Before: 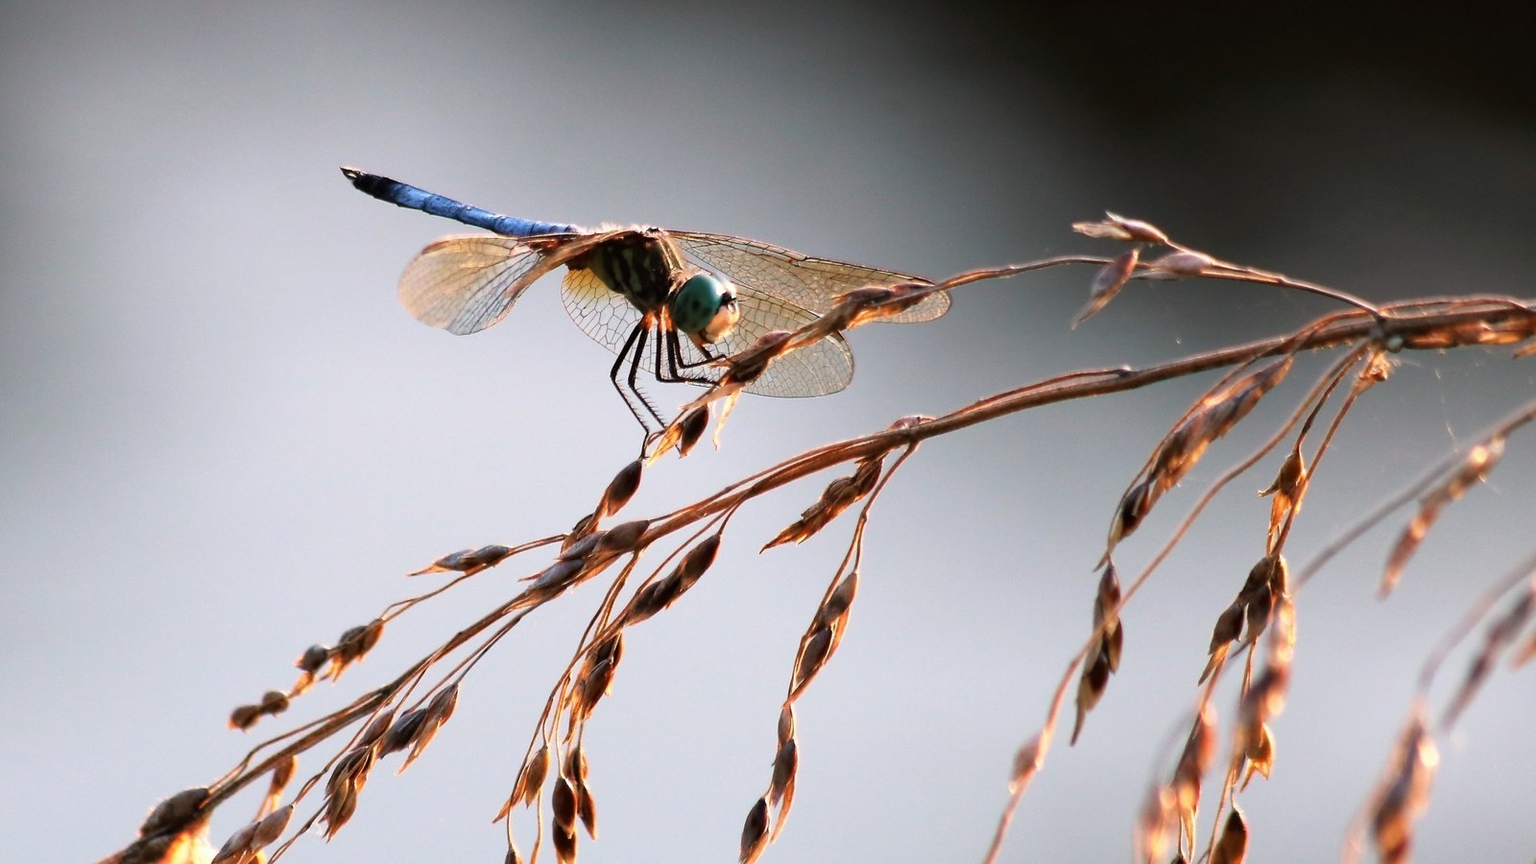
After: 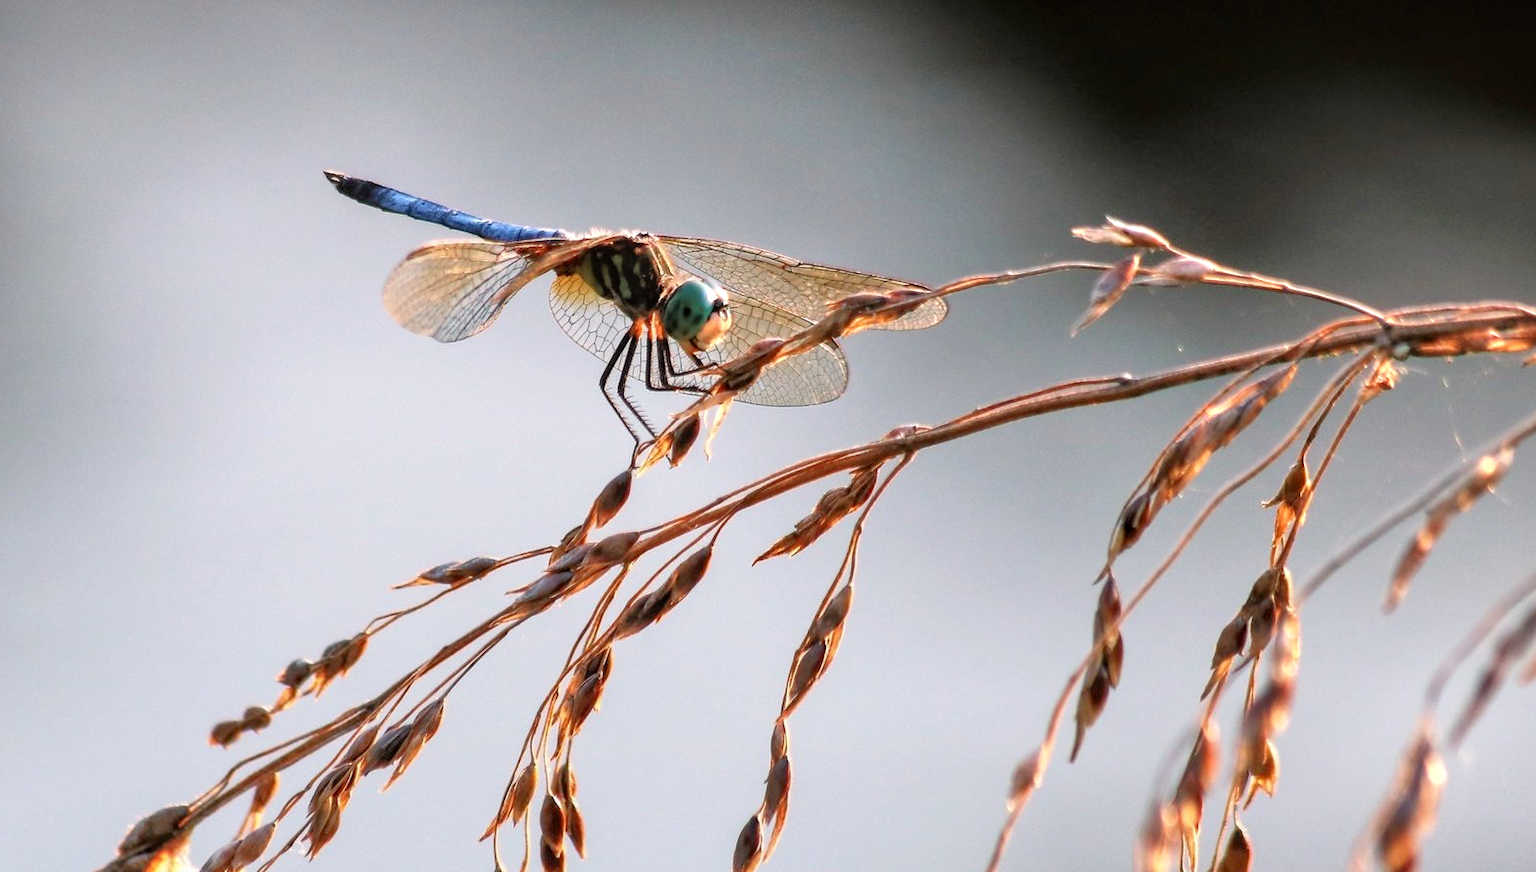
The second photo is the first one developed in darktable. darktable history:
local contrast: on, module defaults
tone equalizer: -7 EV 0.153 EV, -6 EV 0.579 EV, -5 EV 1.13 EV, -4 EV 1.29 EV, -3 EV 1.16 EV, -2 EV 0.6 EV, -1 EV 0.149 EV, mask exposure compensation -0.497 EV
crop and rotate: left 1.615%, right 0.568%, bottom 1.186%
